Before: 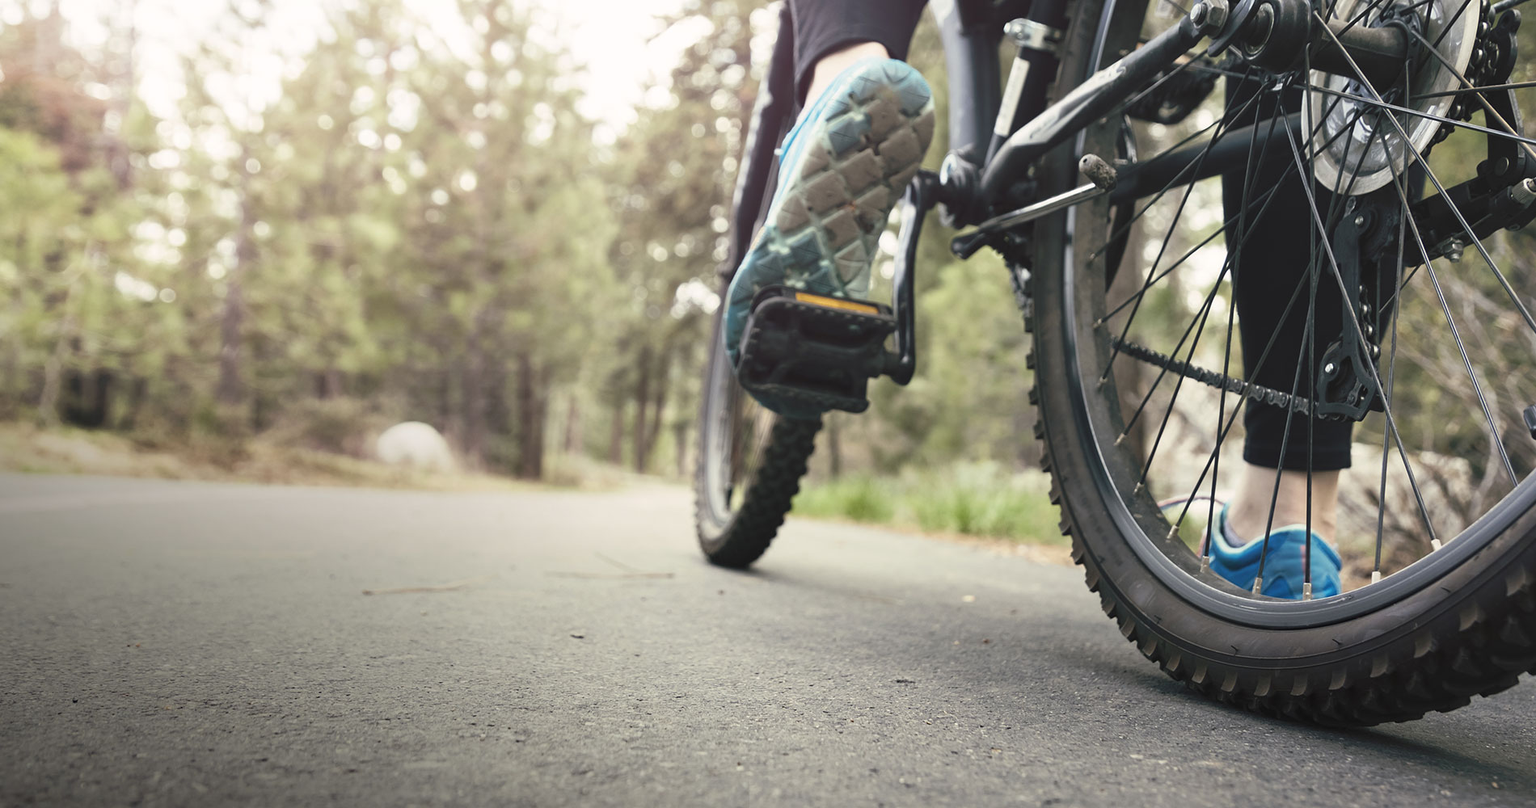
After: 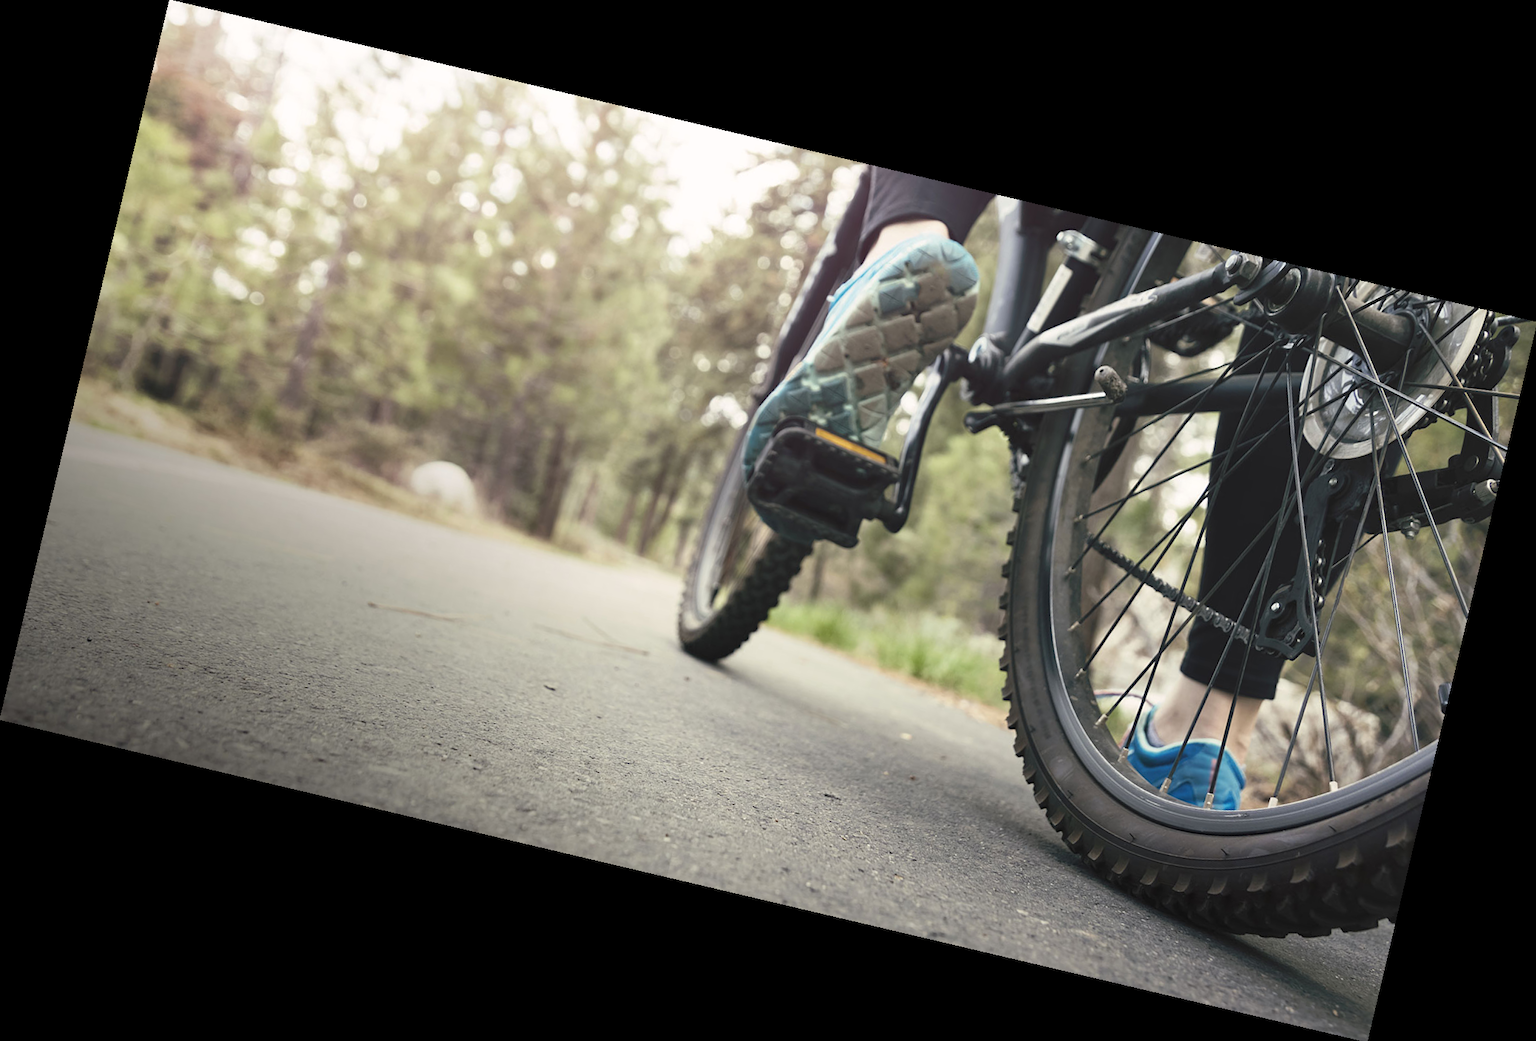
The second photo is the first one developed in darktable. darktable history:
rotate and perspective: rotation 13.27°, automatic cropping off
